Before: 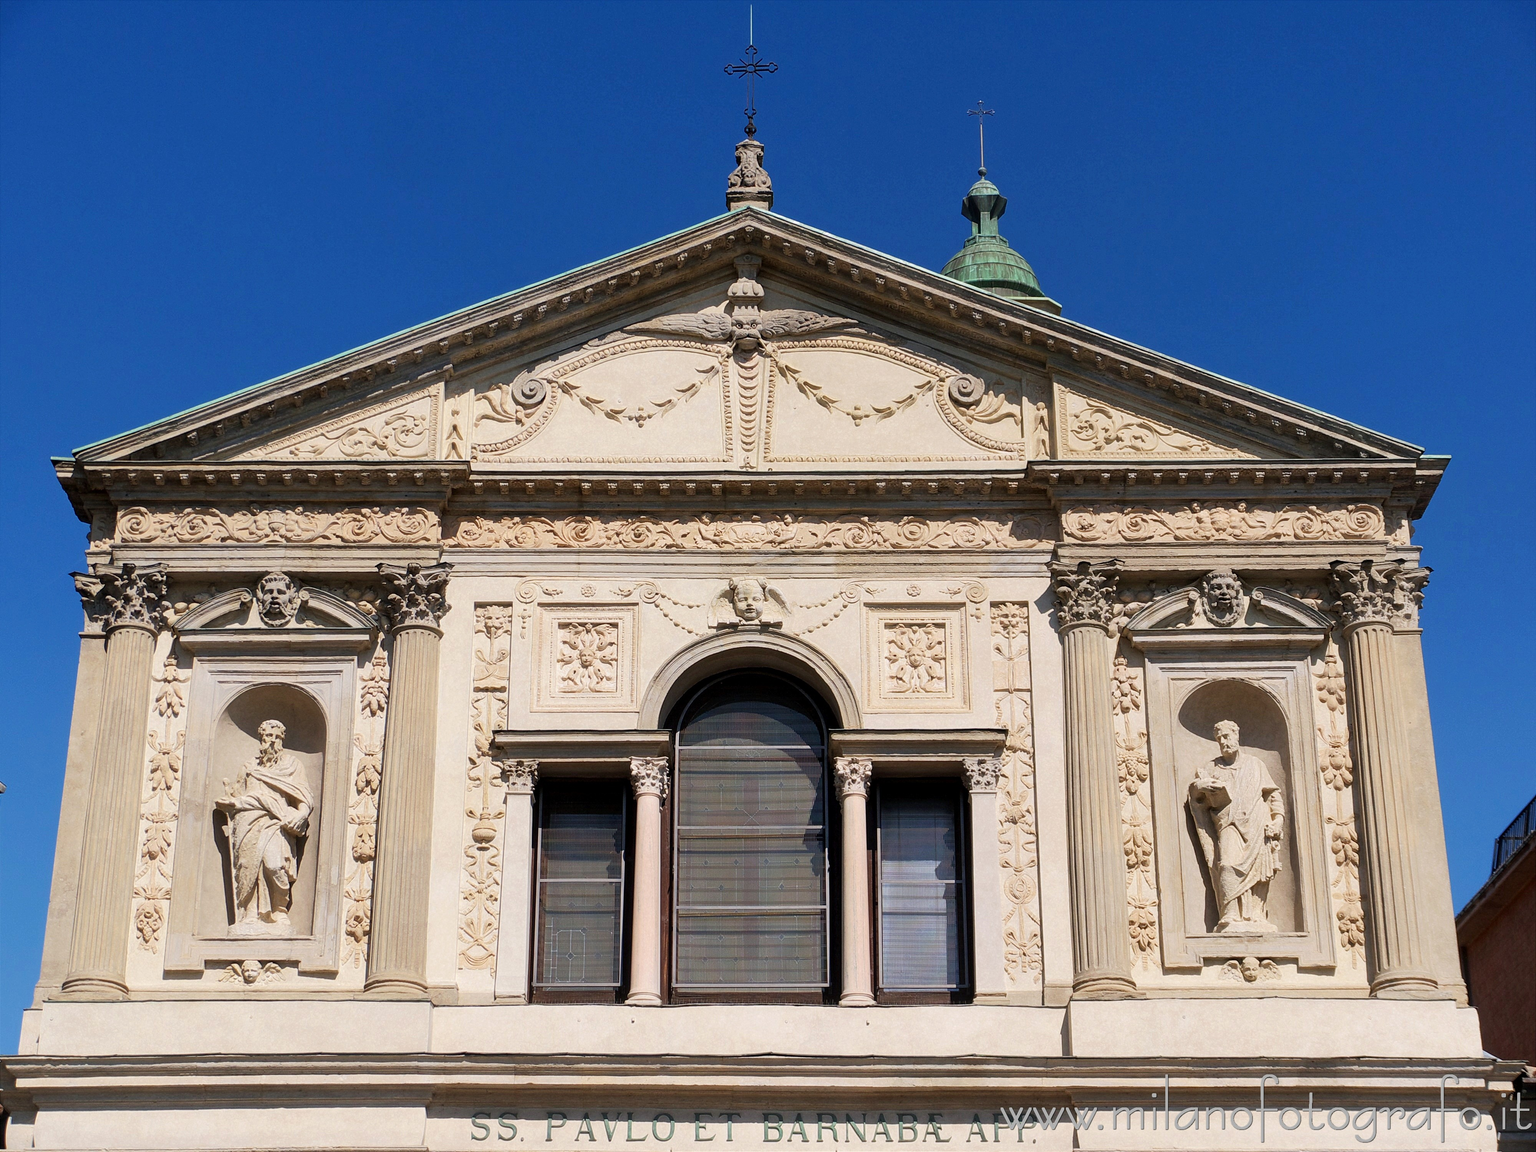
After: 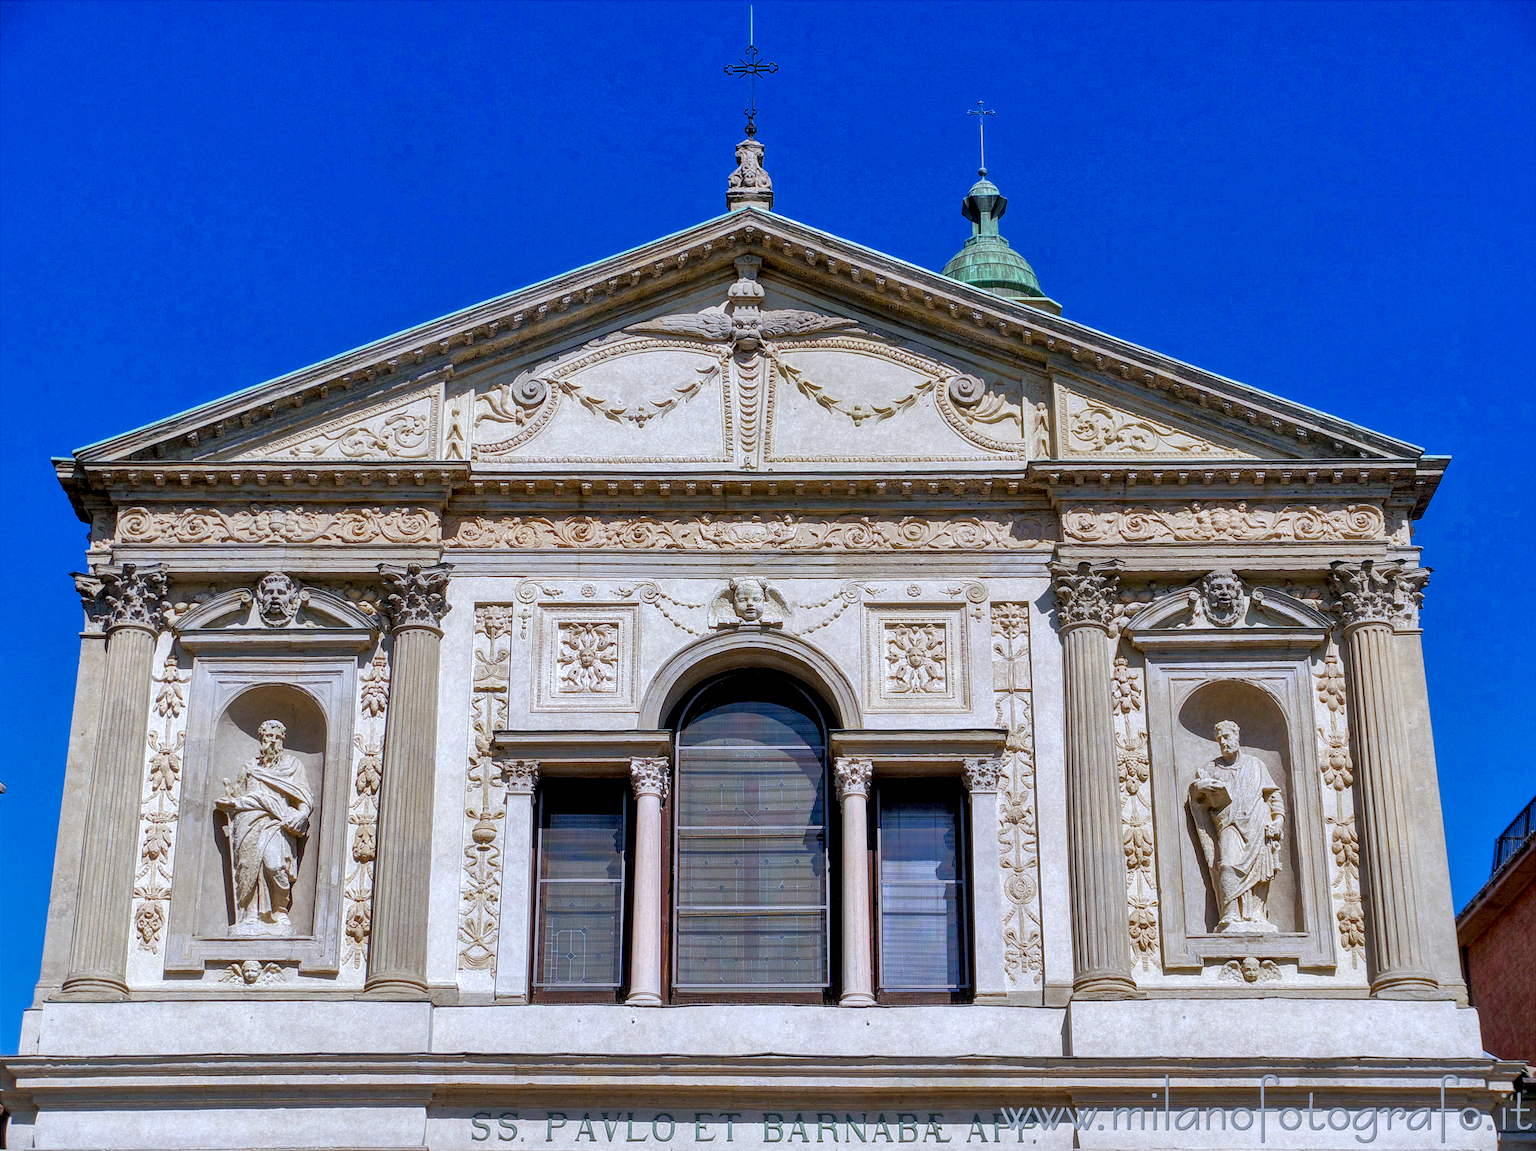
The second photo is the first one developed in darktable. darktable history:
tone equalizer: -8 EV 0.25 EV, -7 EV 0.417 EV, -6 EV 0.417 EV, -5 EV 0.25 EV, -3 EV -0.25 EV, -2 EV -0.417 EV, -1 EV -0.417 EV, +0 EV -0.25 EV, edges refinement/feathering 500, mask exposure compensation -1.57 EV, preserve details guided filter
local contrast: highlights 100%, shadows 100%, detail 200%, midtone range 0.2
white balance: red 0.926, green 1.003, blue 1.133
shadows and highlights: on, module defaults
color balance rgb: perceptual saturation grading › mid-tones 6.33%, perceptual saturation grading › shadows 72.44%, perceptual brilliance grading › highlights 11.59%, contrast 5.05%
